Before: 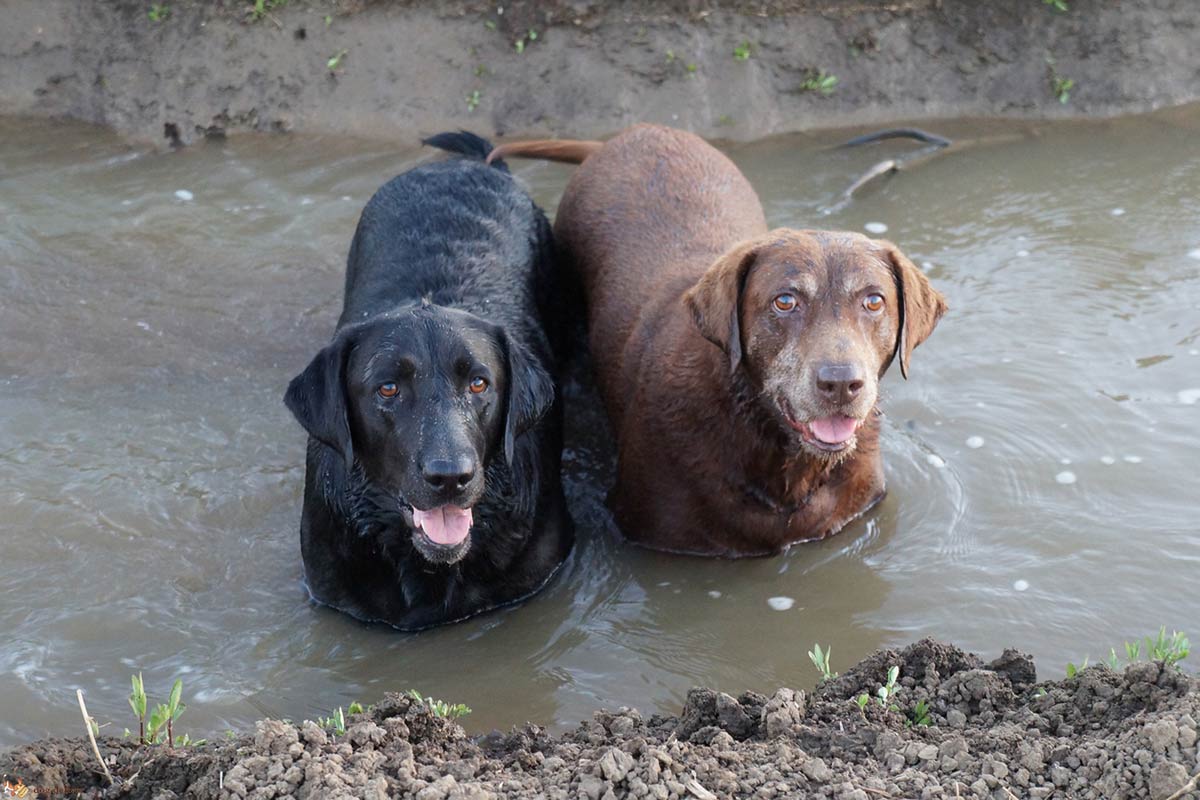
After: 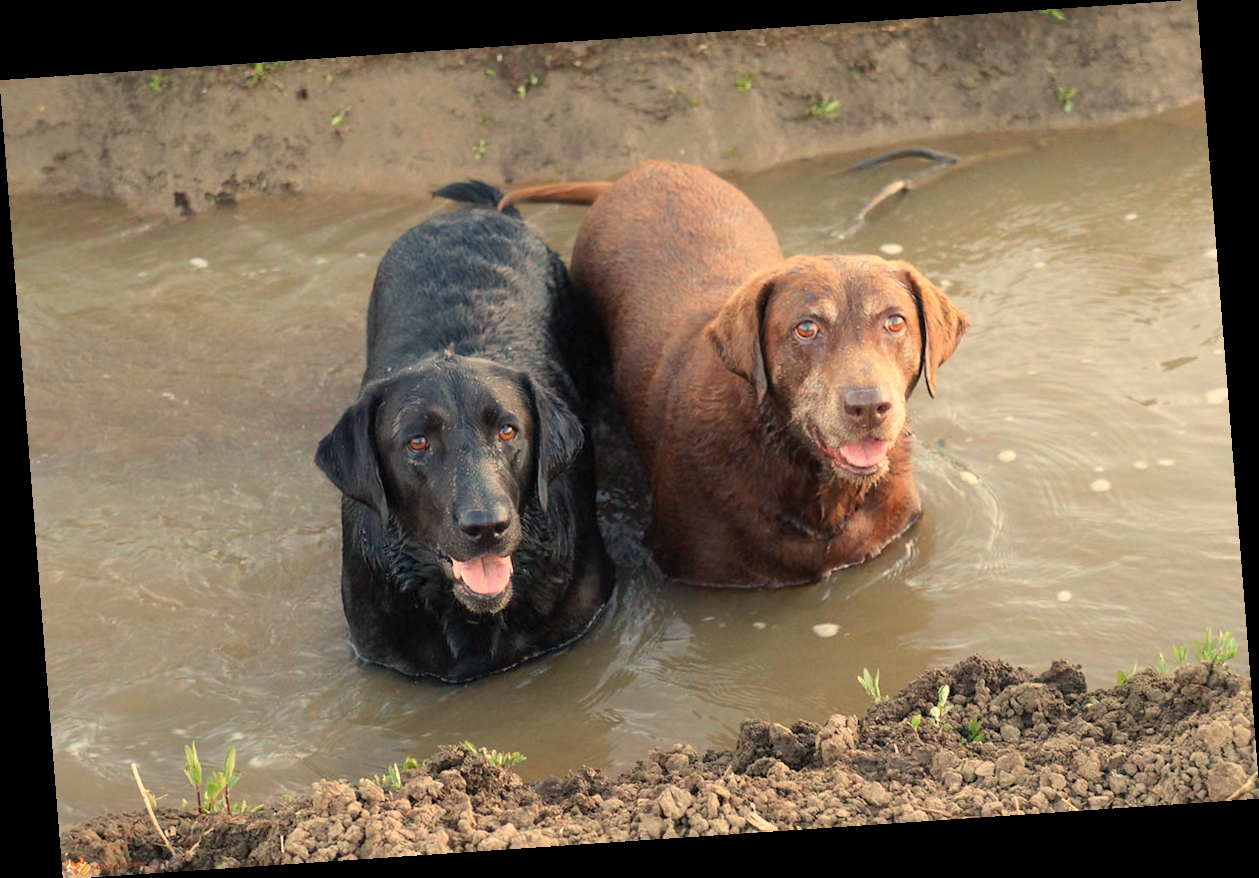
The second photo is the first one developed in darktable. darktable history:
rotate and perspective: rotation -4.2°, shear 0.006, automatic cropping off
contrast brightness saturation: contrast 0.03, brightness 0.06, saturation 0.13
white balance: red 1.138, green 0.996, blue 0.812
color correction: highlights a* -0.137, highlights b* 0.137
